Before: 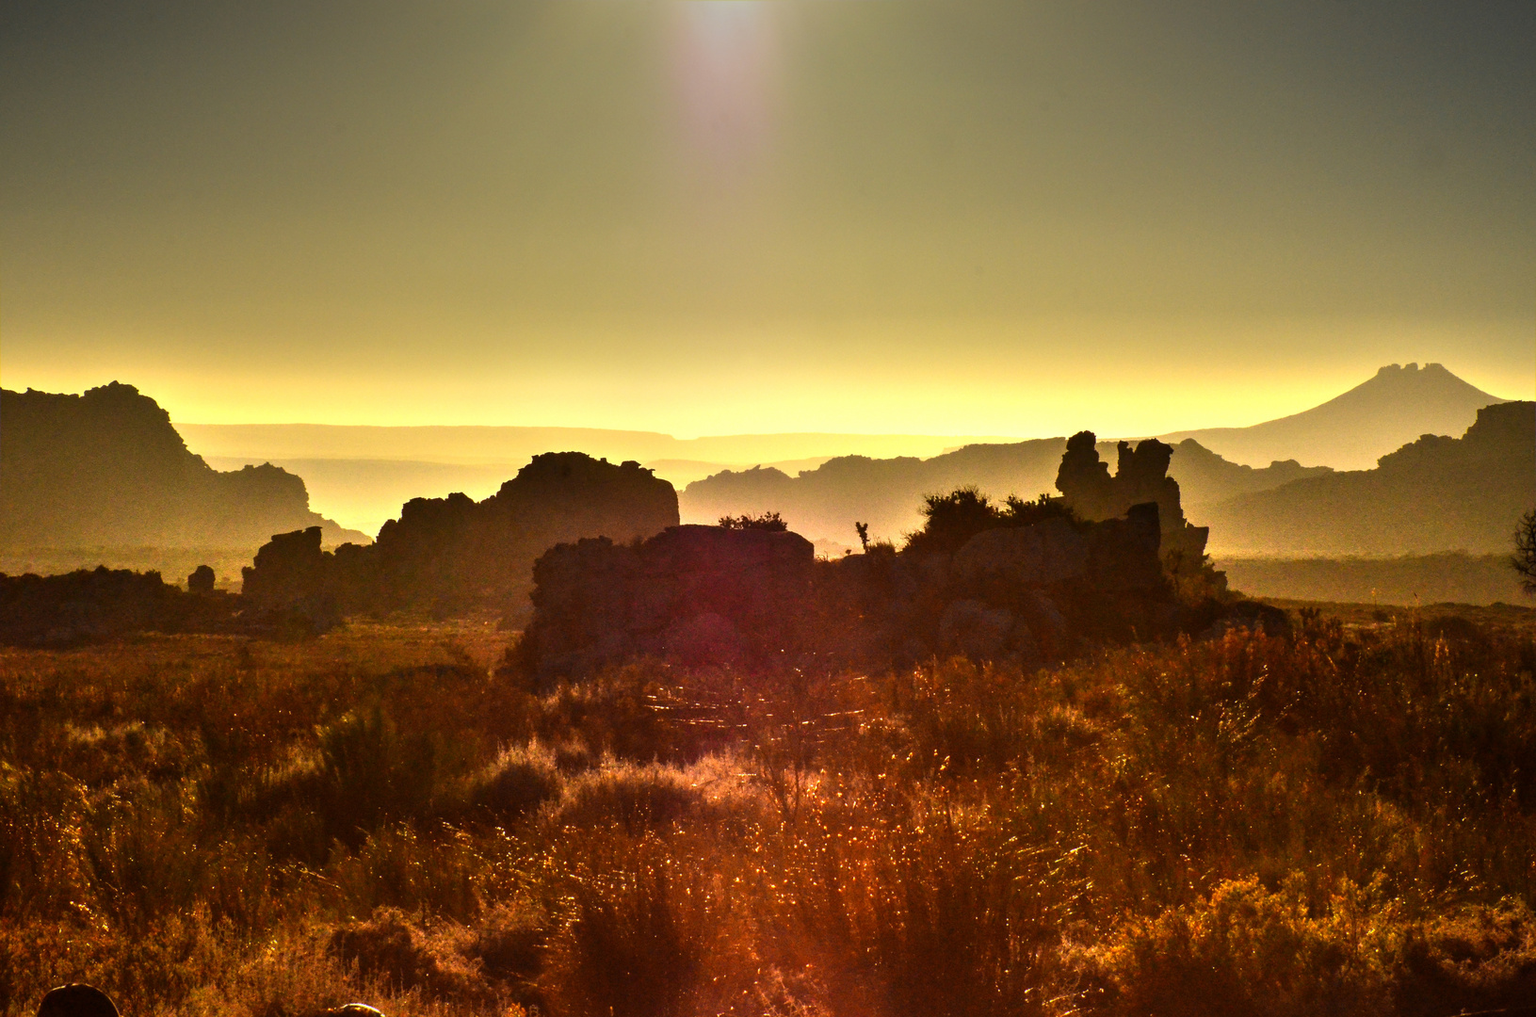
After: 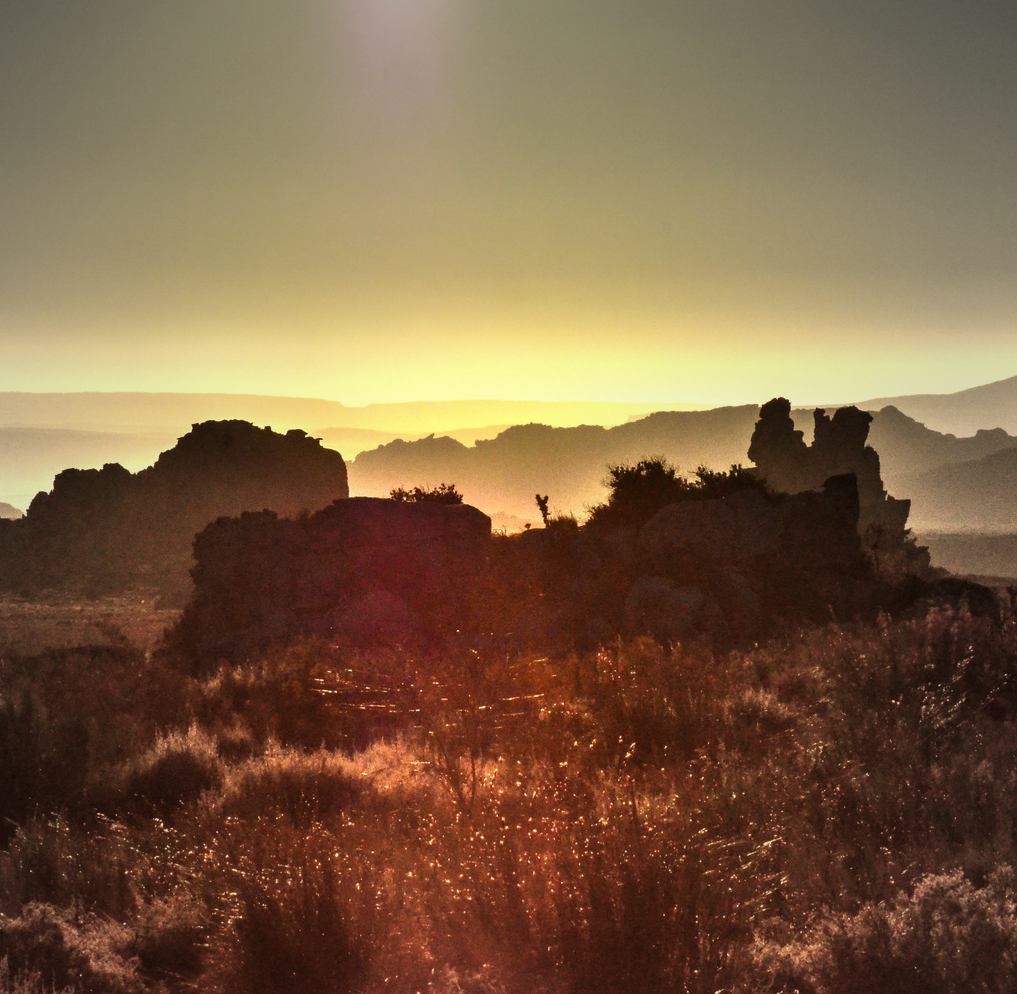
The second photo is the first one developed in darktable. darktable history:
crop and rotate: left 22.918%, top 5.629%, right 14.711%, bottom 2.247%
vignetting: fall-off start 18.21%, fall-off radius 137.95%, brightness -0.207, center (-0.078, 0.066), width/height ratio 0.62, shape 0.59
